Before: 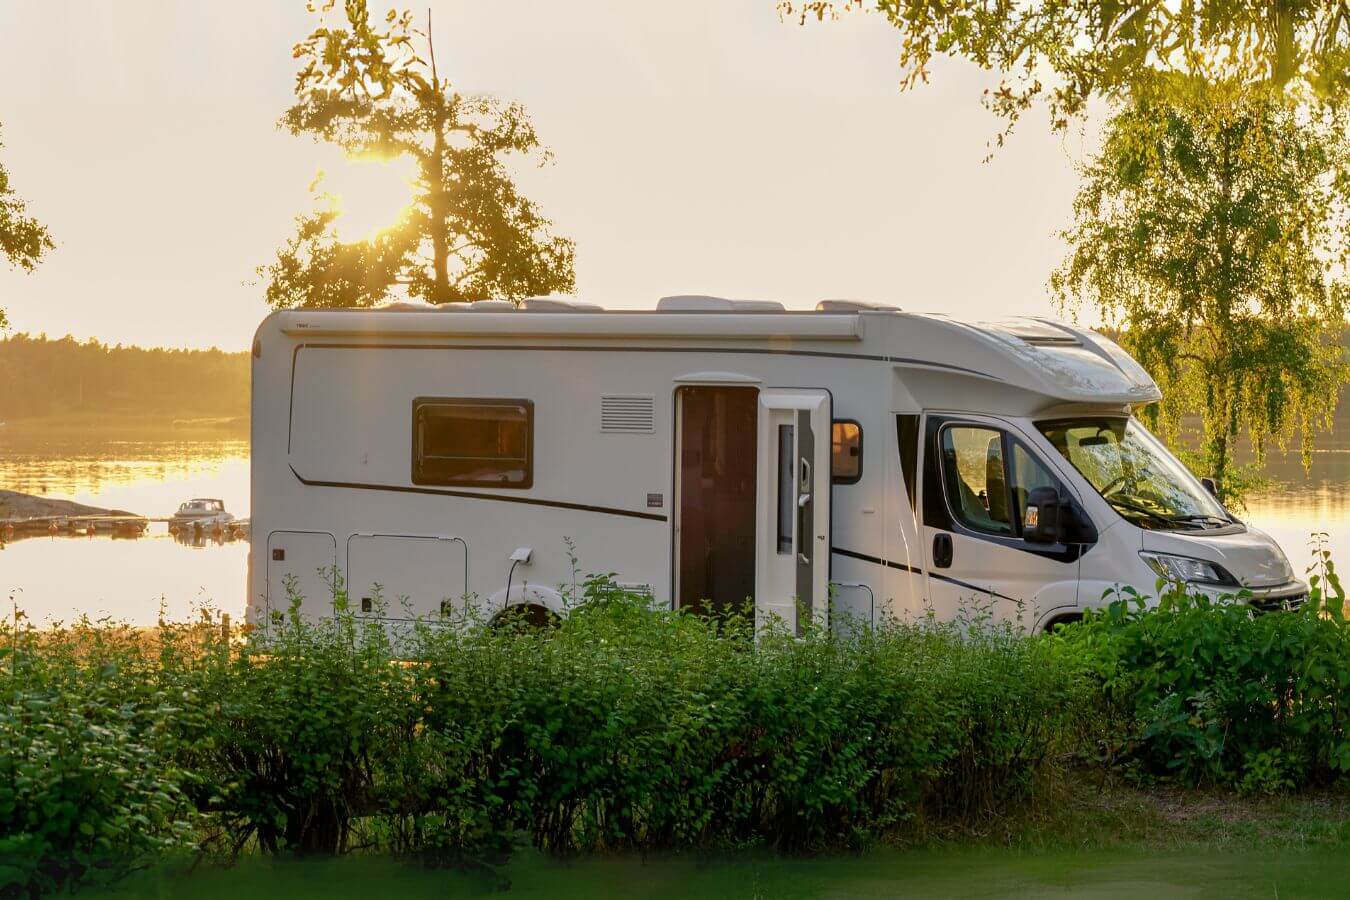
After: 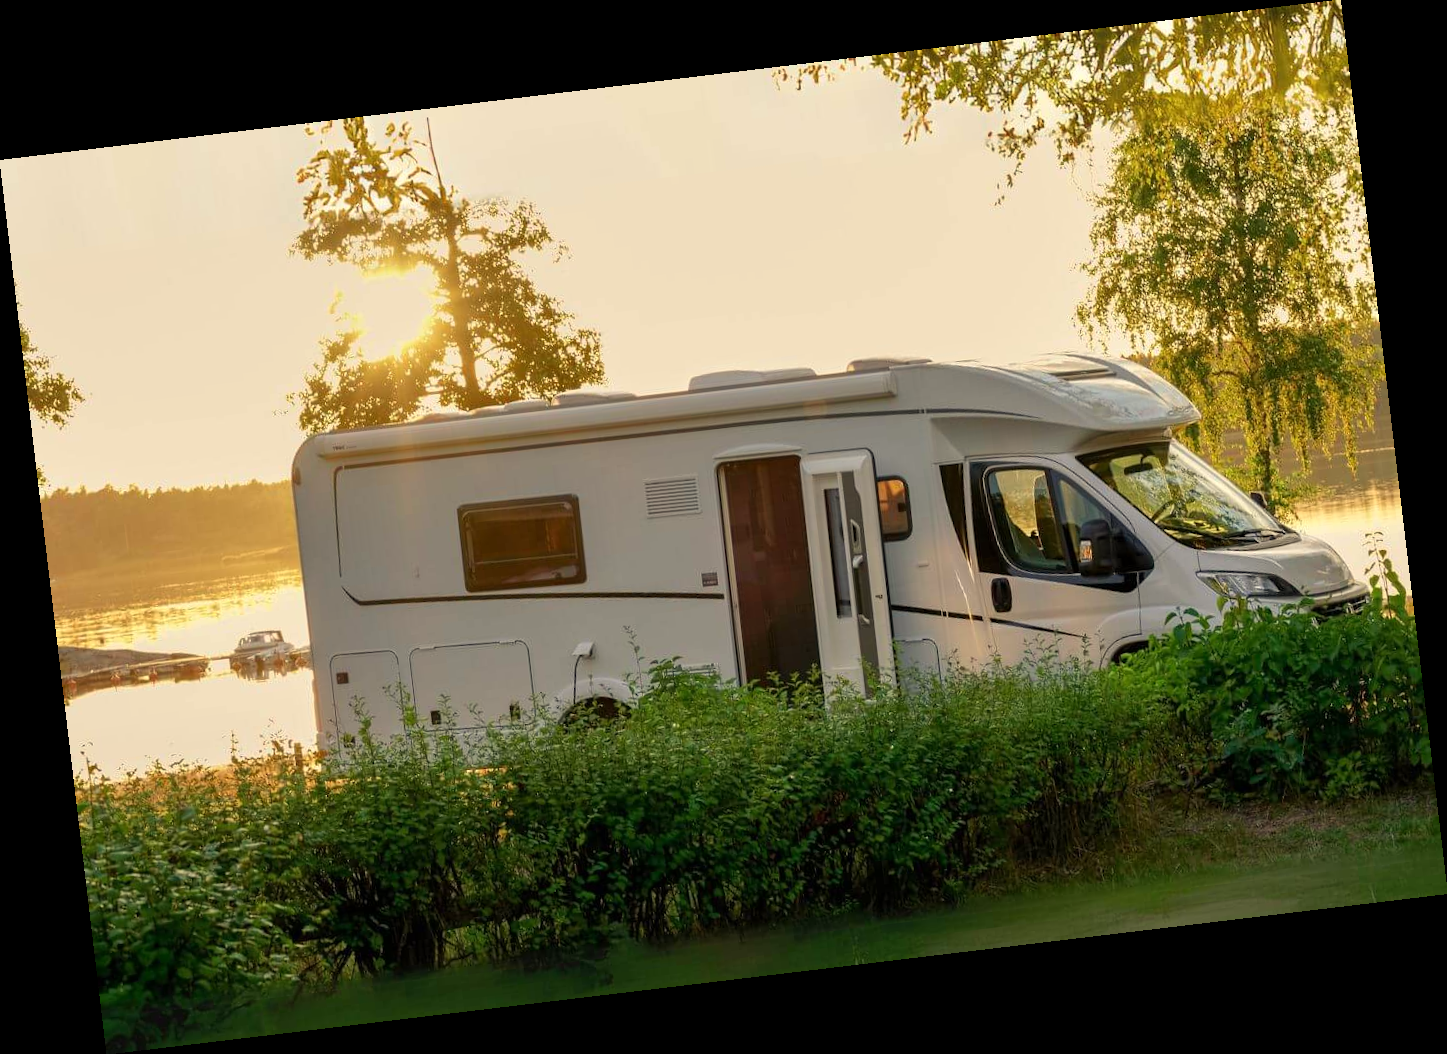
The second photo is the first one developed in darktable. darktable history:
rotate and perspective: rotation -6.83°, automatic cropping off
white balance: red 1.029, blue 0.92
